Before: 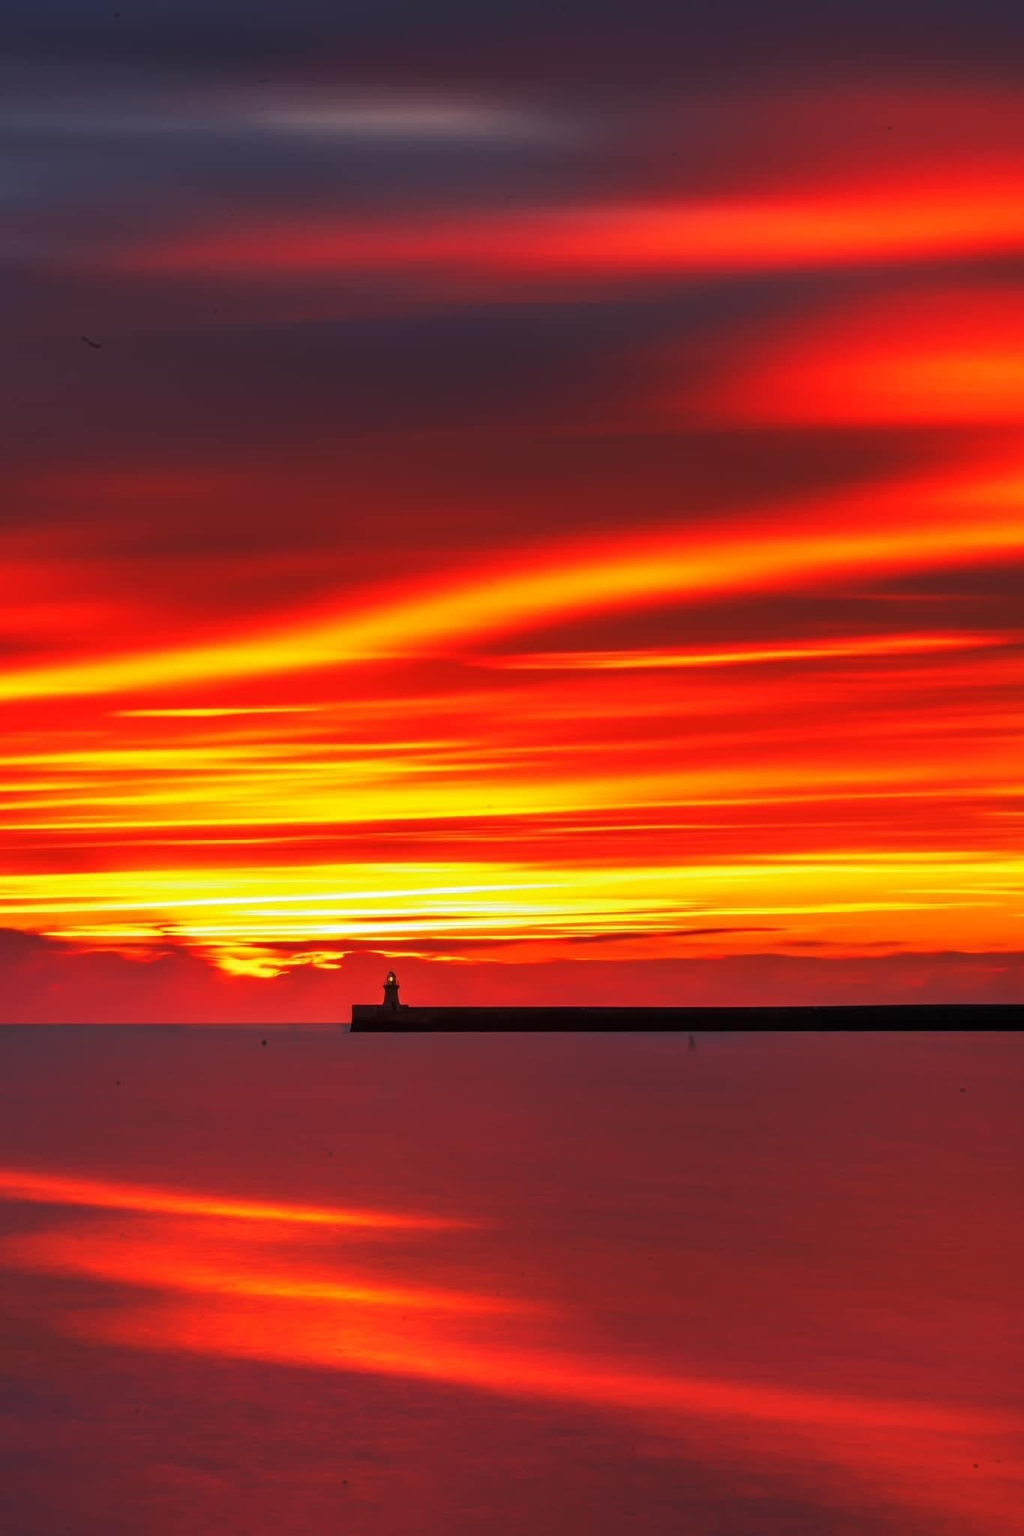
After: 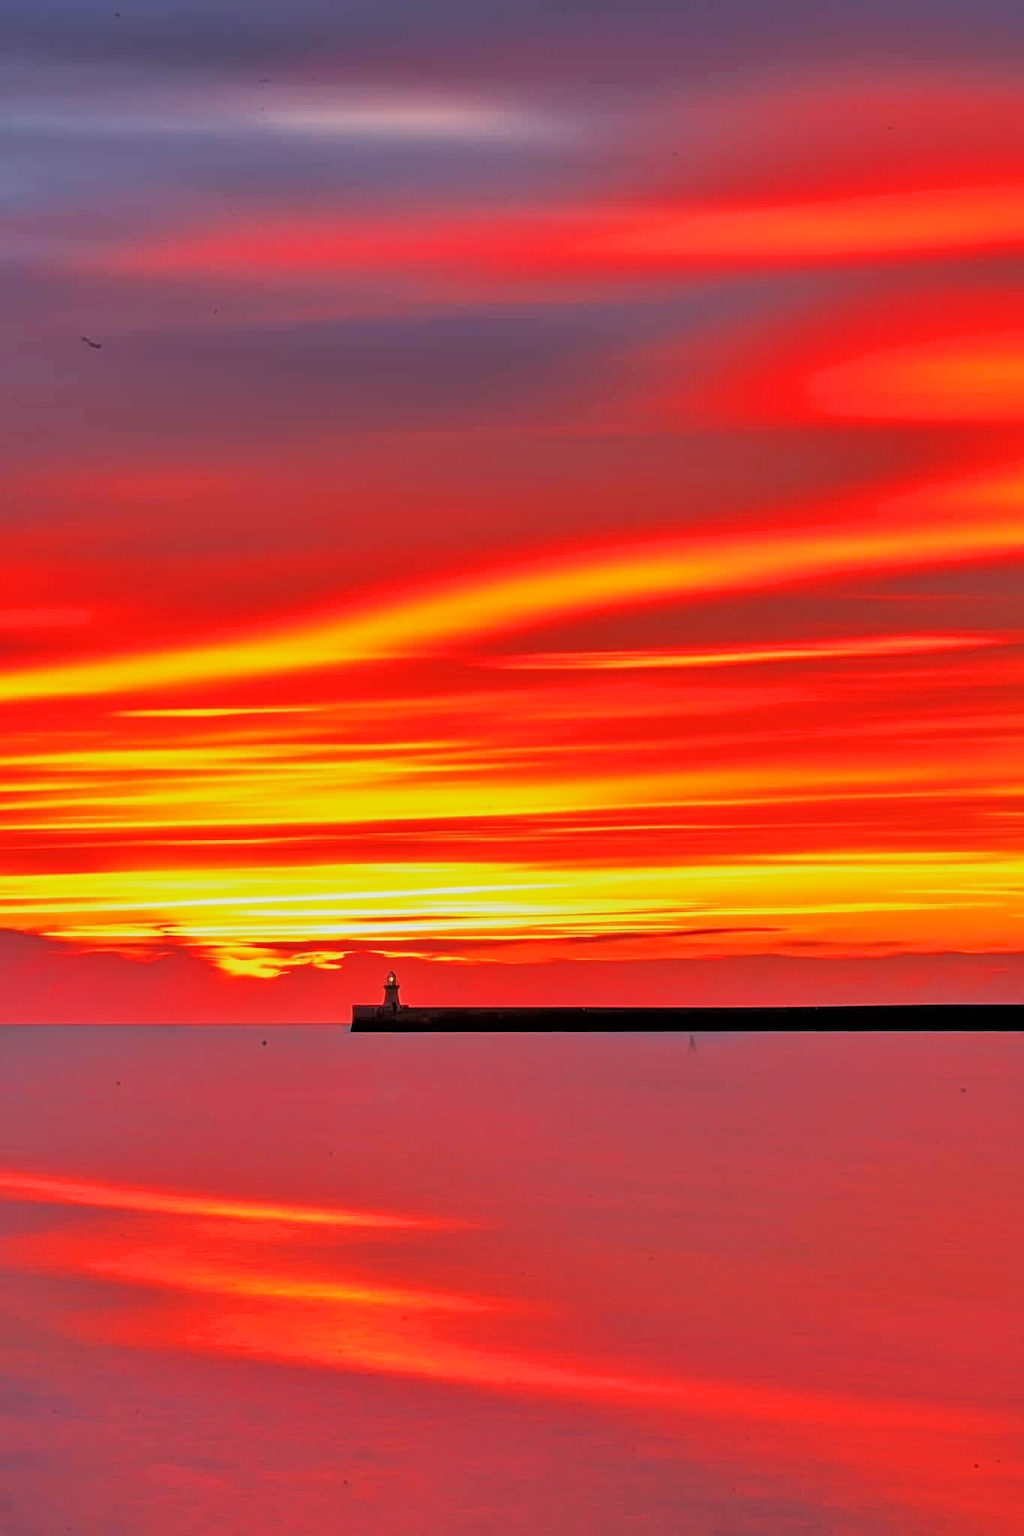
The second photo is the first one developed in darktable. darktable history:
tone equalizer: -7 EV 0.15 EV, -6 EV 0.6 EV, -5 EV 1.15 EV, -4 EV 1.33 EV, -3 EV 1.15 EV, -2 EV 0.6 EV, -1 EV 0.15 EV, mask exposure compensation -0.5 EV
exposure: black level correction 0.001, exposure 0.5 EV, compensate exposure bias true, compensate highlight preservation false
sharpen: on, module defaults
filmic rgb: black relative exposure -8.42 EV, white relative exposure 4.68 EV, hardness 3.82, color science v6 (2022)
